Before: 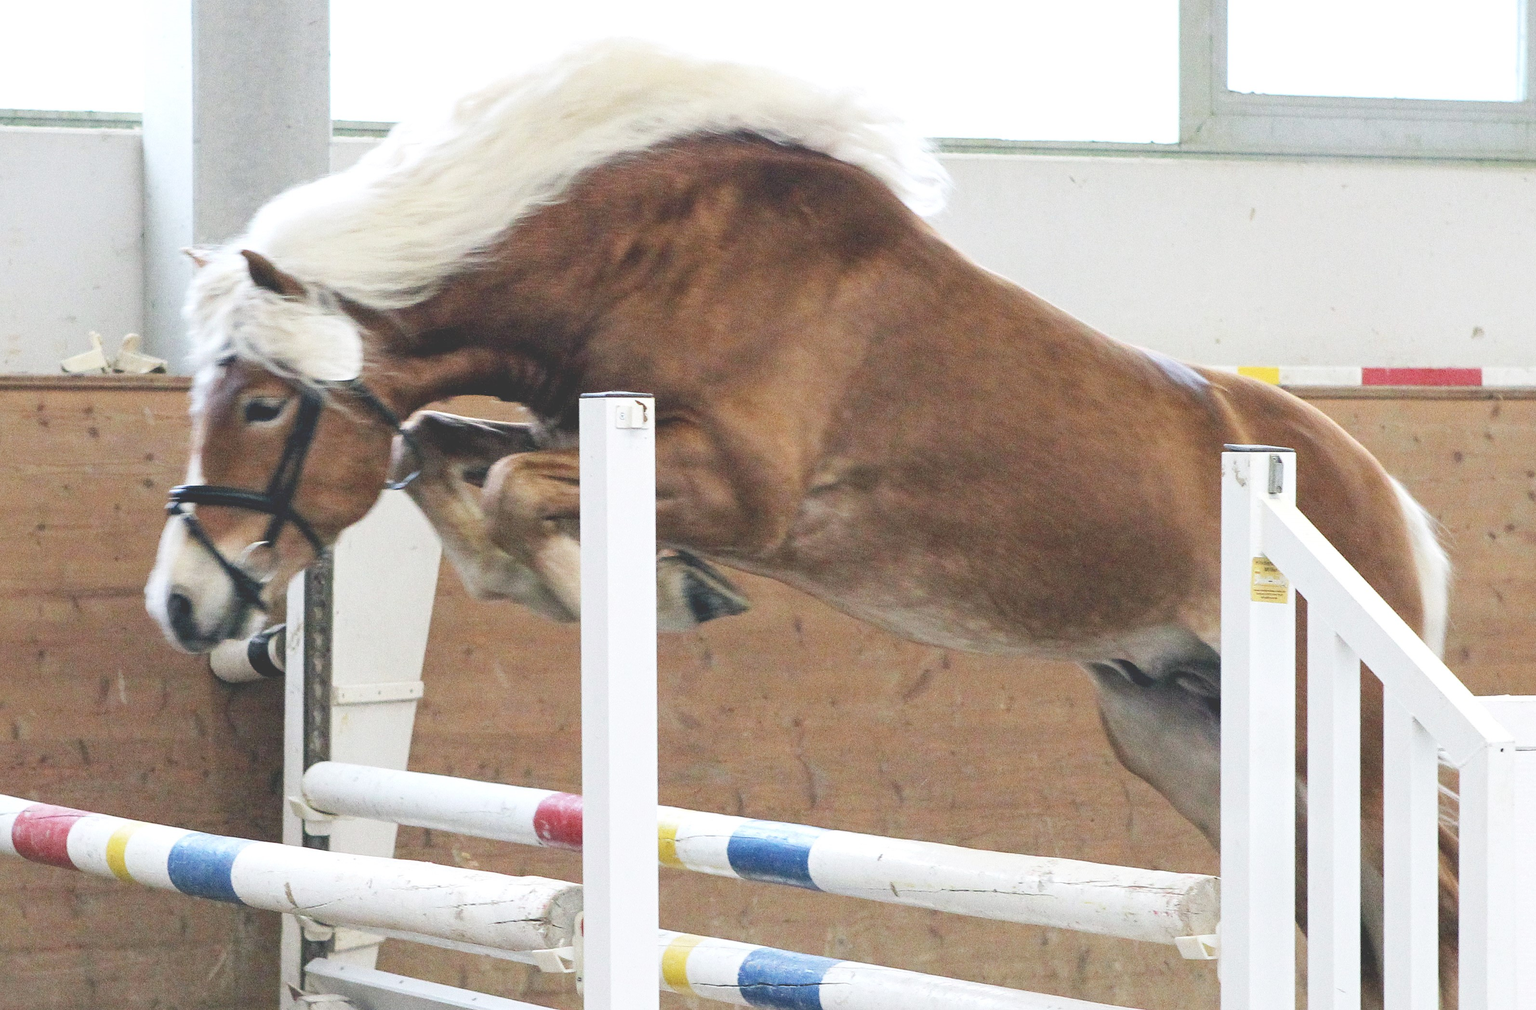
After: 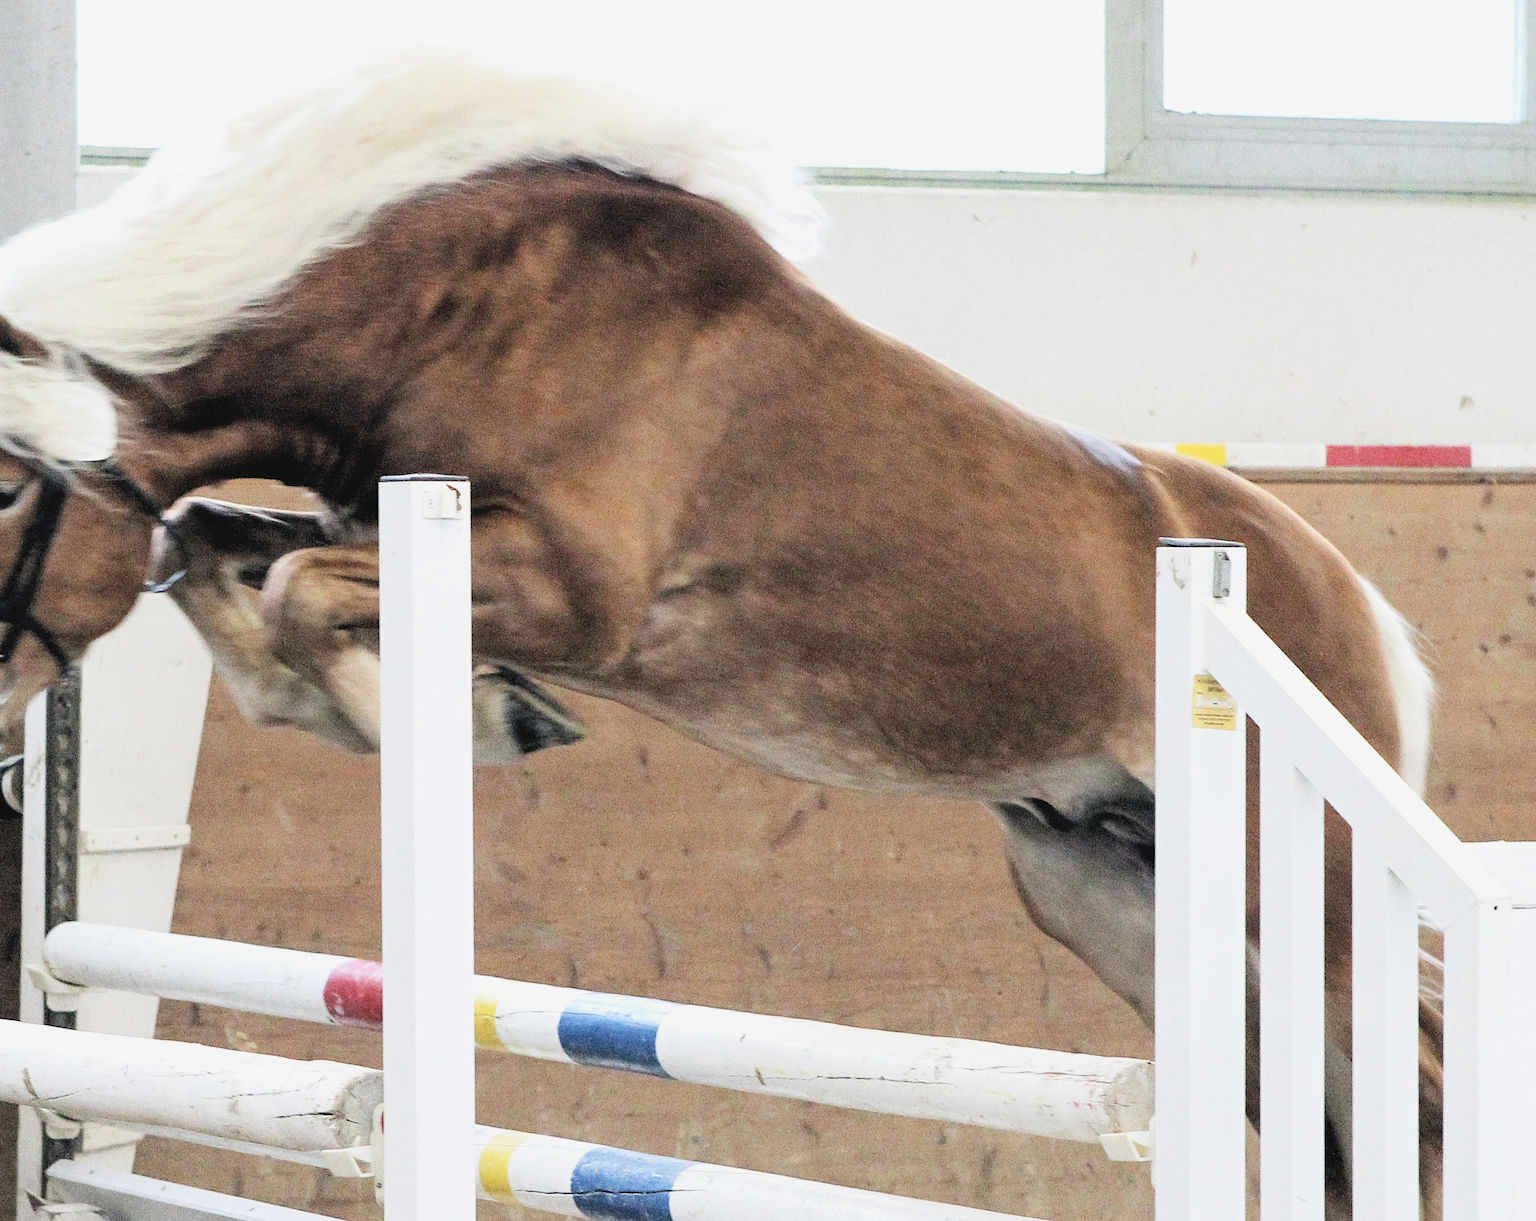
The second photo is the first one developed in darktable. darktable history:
filmic rgb: black relative exposure -3.97 EV, white relative exposure 3 EV, hardness 2.98, contrast 1.395
crop: left 17.369%, bottom 0.025%
